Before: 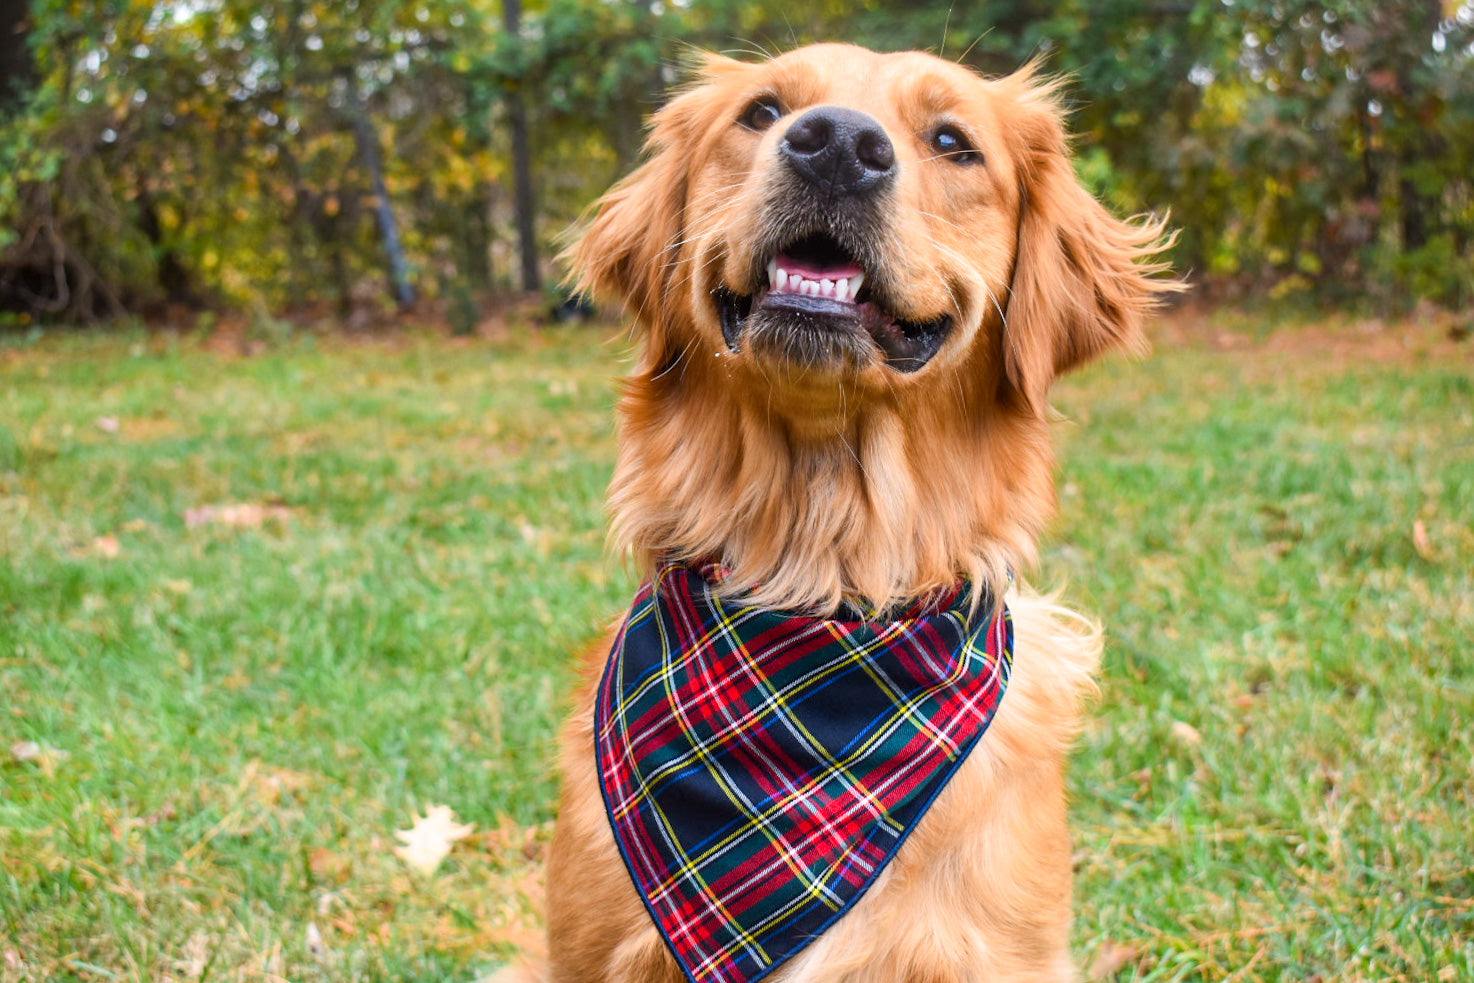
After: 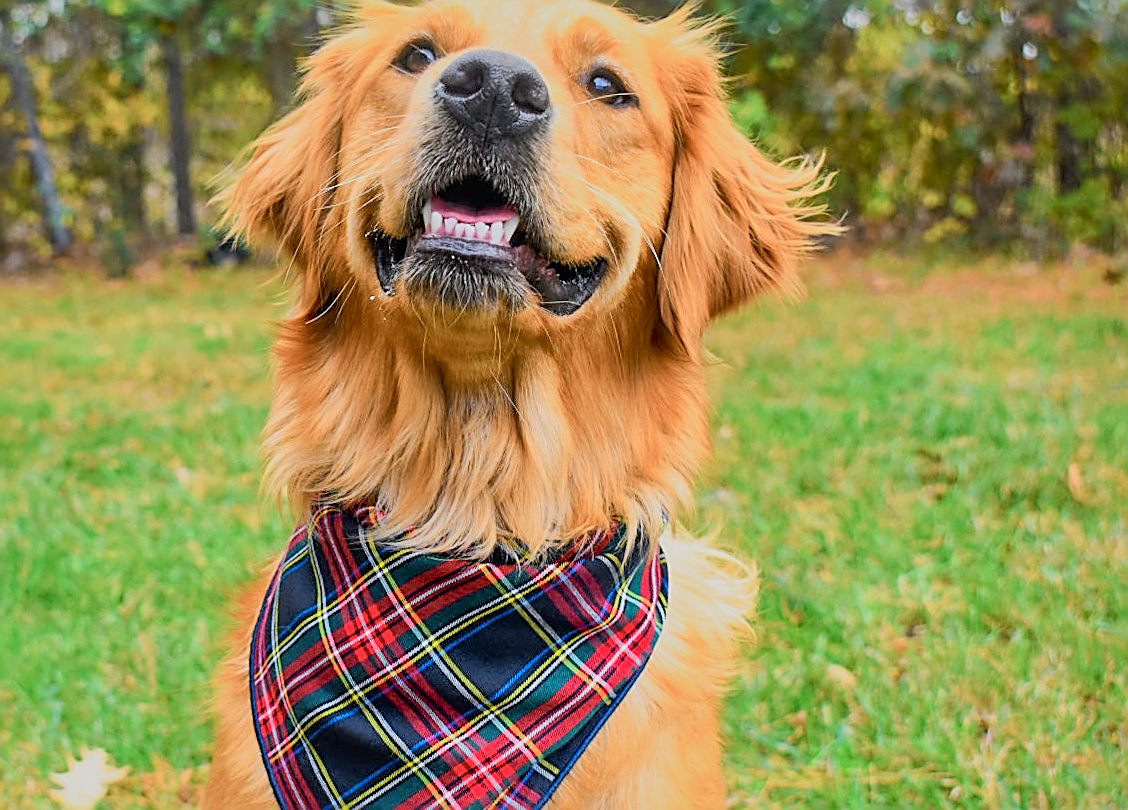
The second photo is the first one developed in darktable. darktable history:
sharpen: amount 0.987
crop: left 23.407%, top 5.877%, bottom 11.704%
tone curve: curves: ch0 [(0, 0) (0.048, 0.024) (0.099, 0.082) (0.227, 0.255) (0.407, 0.482) (0.543, 0.634) (0.719, 0.77) (0.837, 0.843) (1, 0.906)]; ch1 [(0, 0) (0.3, 0.268) (0.404, 0.374) (0.475, 0.463) (0.501, 0.499) (0.514, 0.502) (0.551, 0.541) (0.643, 0.648) (0.682, 0.674) (0.802, 0.812) (1, 1)]; ch2 [(0, 0) (0.259, 0.207) (0.323, 0.311) (0.364, 0.368) (0.442, 0.461) (0.498, 0.498) (0.531, 0.528) (0.581, 0.602) (0.629, 0.659) (0.768, 0.728) (1, 1)], color space Lab, independent channels, preserve colors none
shadows and highlights: on, module defaults
